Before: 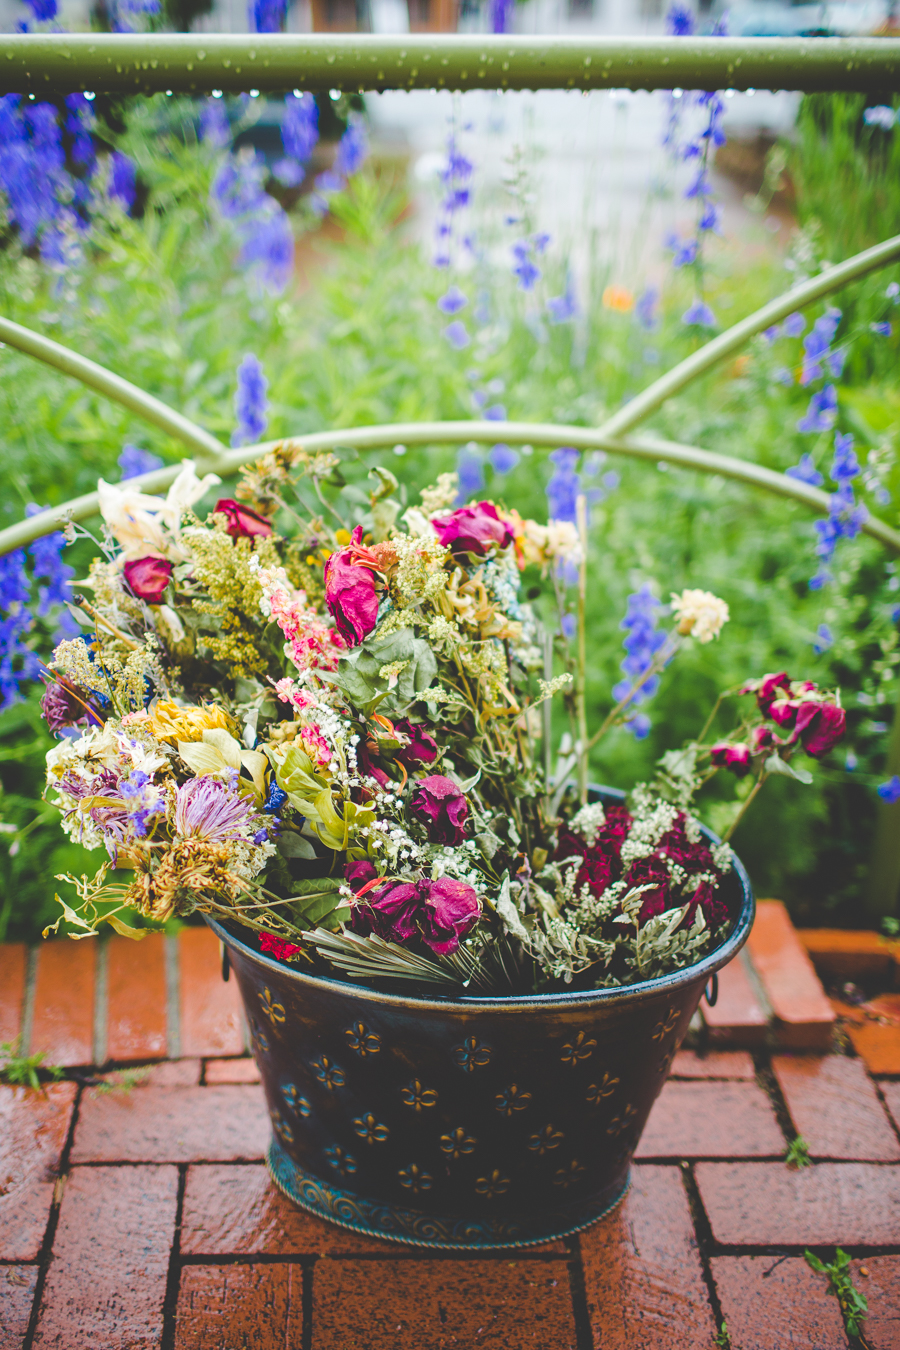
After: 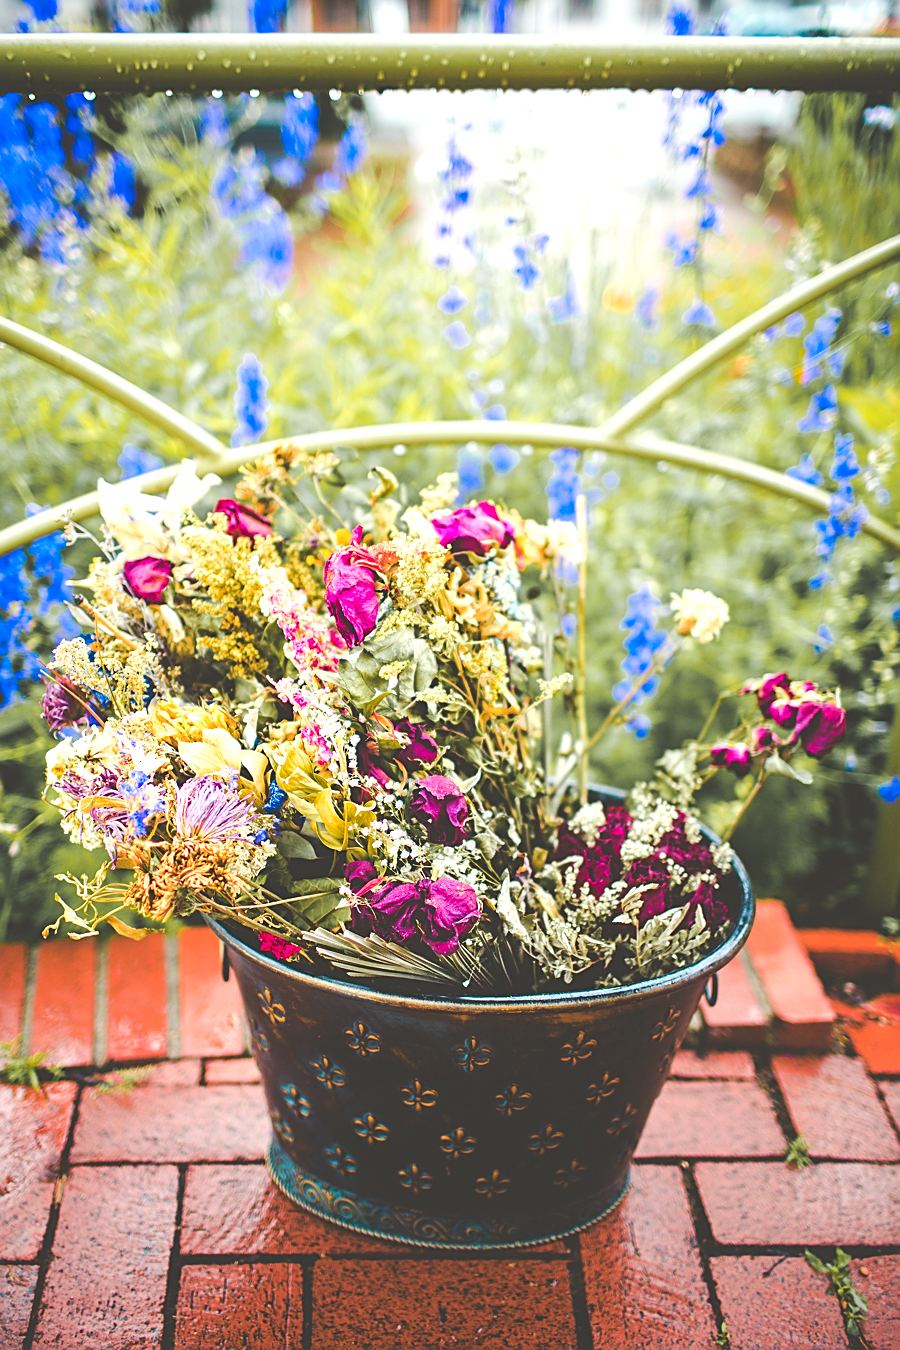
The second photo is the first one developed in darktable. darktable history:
sharpen: amount 0.492
exposure: exposure 0.566 EV, compensate exposure bias true, compensate highlight preservation false
color calibration: x 0.335, y 0.348, temperature 5380.56 K
color zones: curves: ch1 [(0.29, 0.492) (0.373, 0.185) (0.509, 0.481)]; ch2 [(0.25, 0.462) (0.749, 0.457)]
